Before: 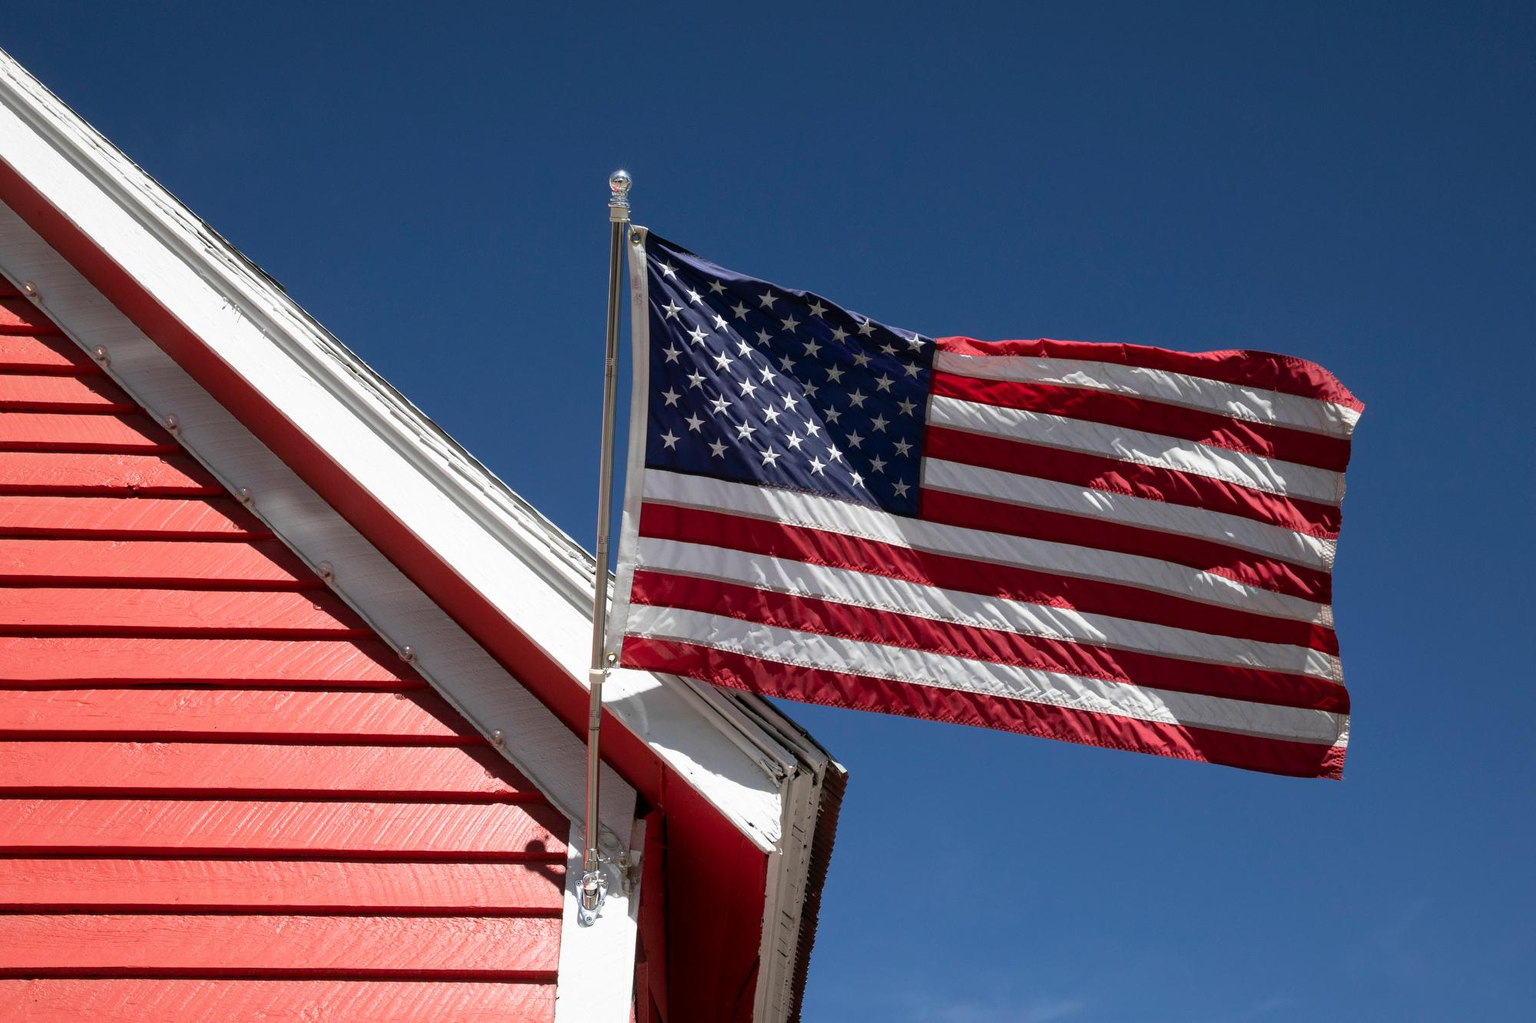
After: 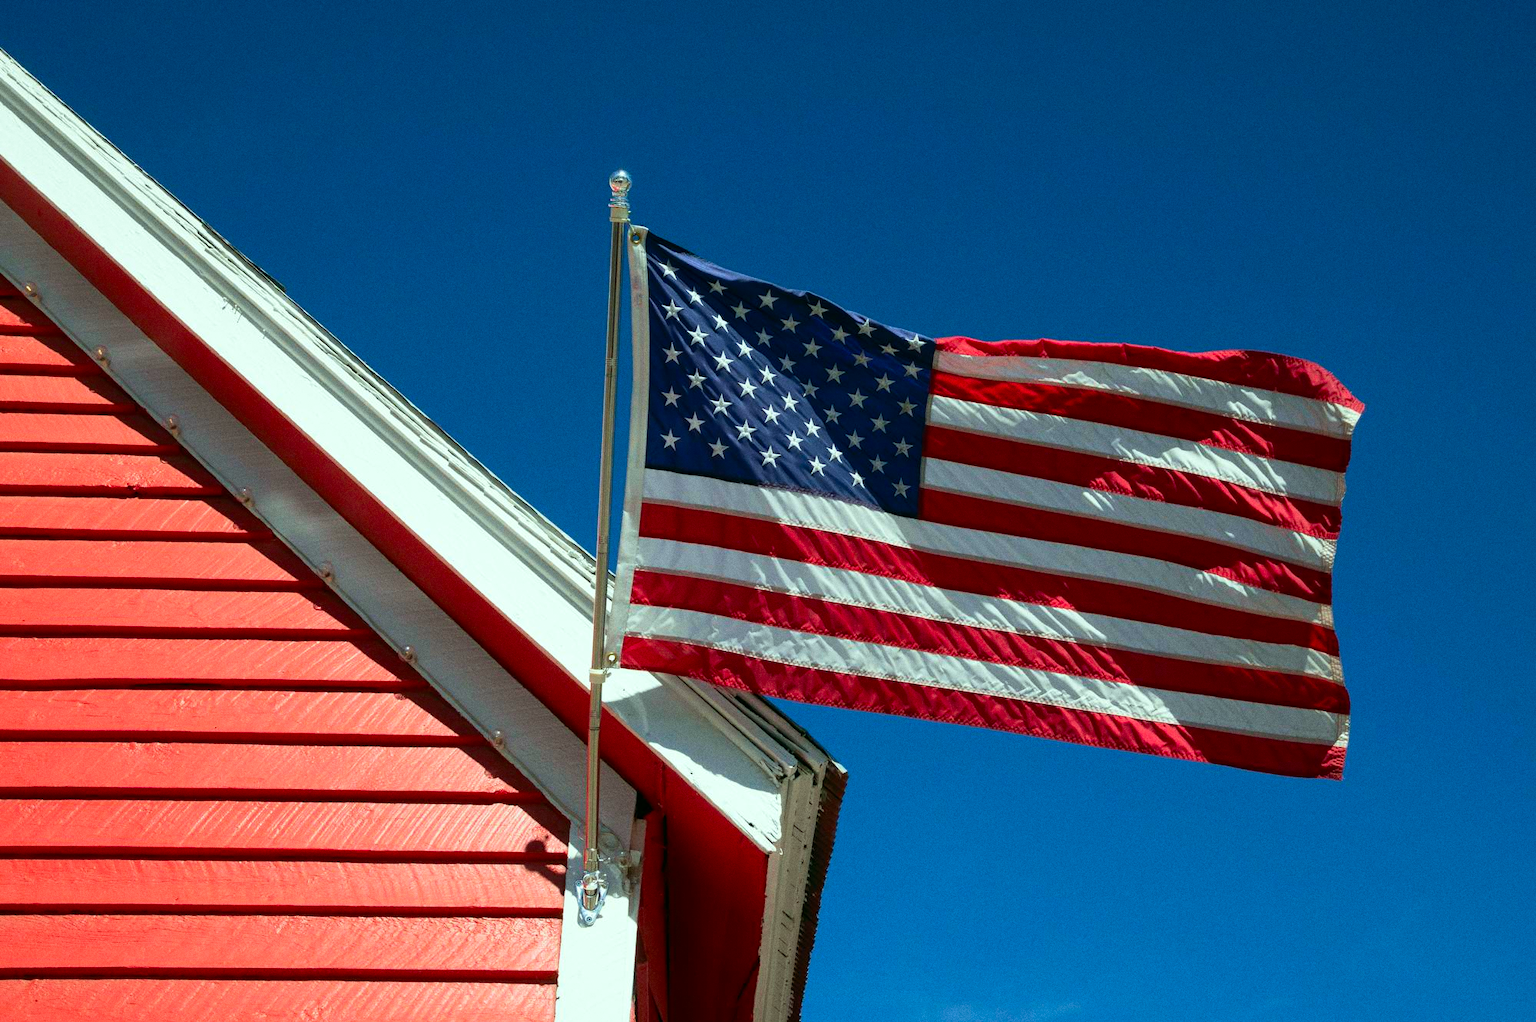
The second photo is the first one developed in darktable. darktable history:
grain: coarseness 0.09 ISO
color correction: highlights a* -7.33, highlights b* 1.26, shadows a* -3.55, saturation 1.4
velvia: on, module defaults
